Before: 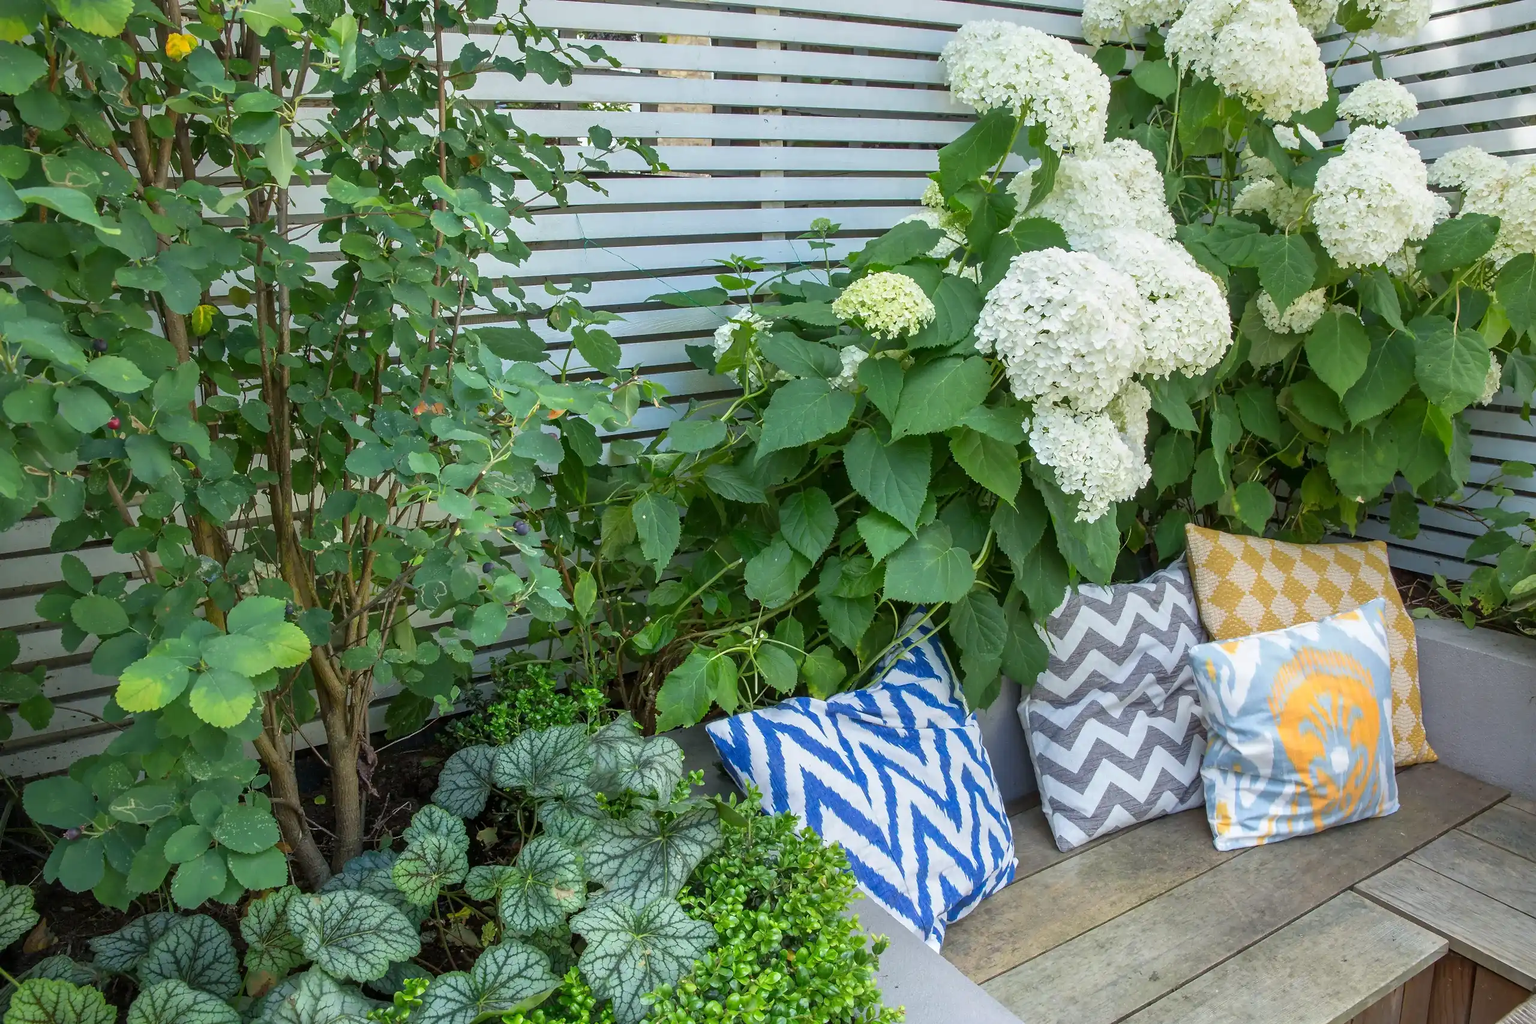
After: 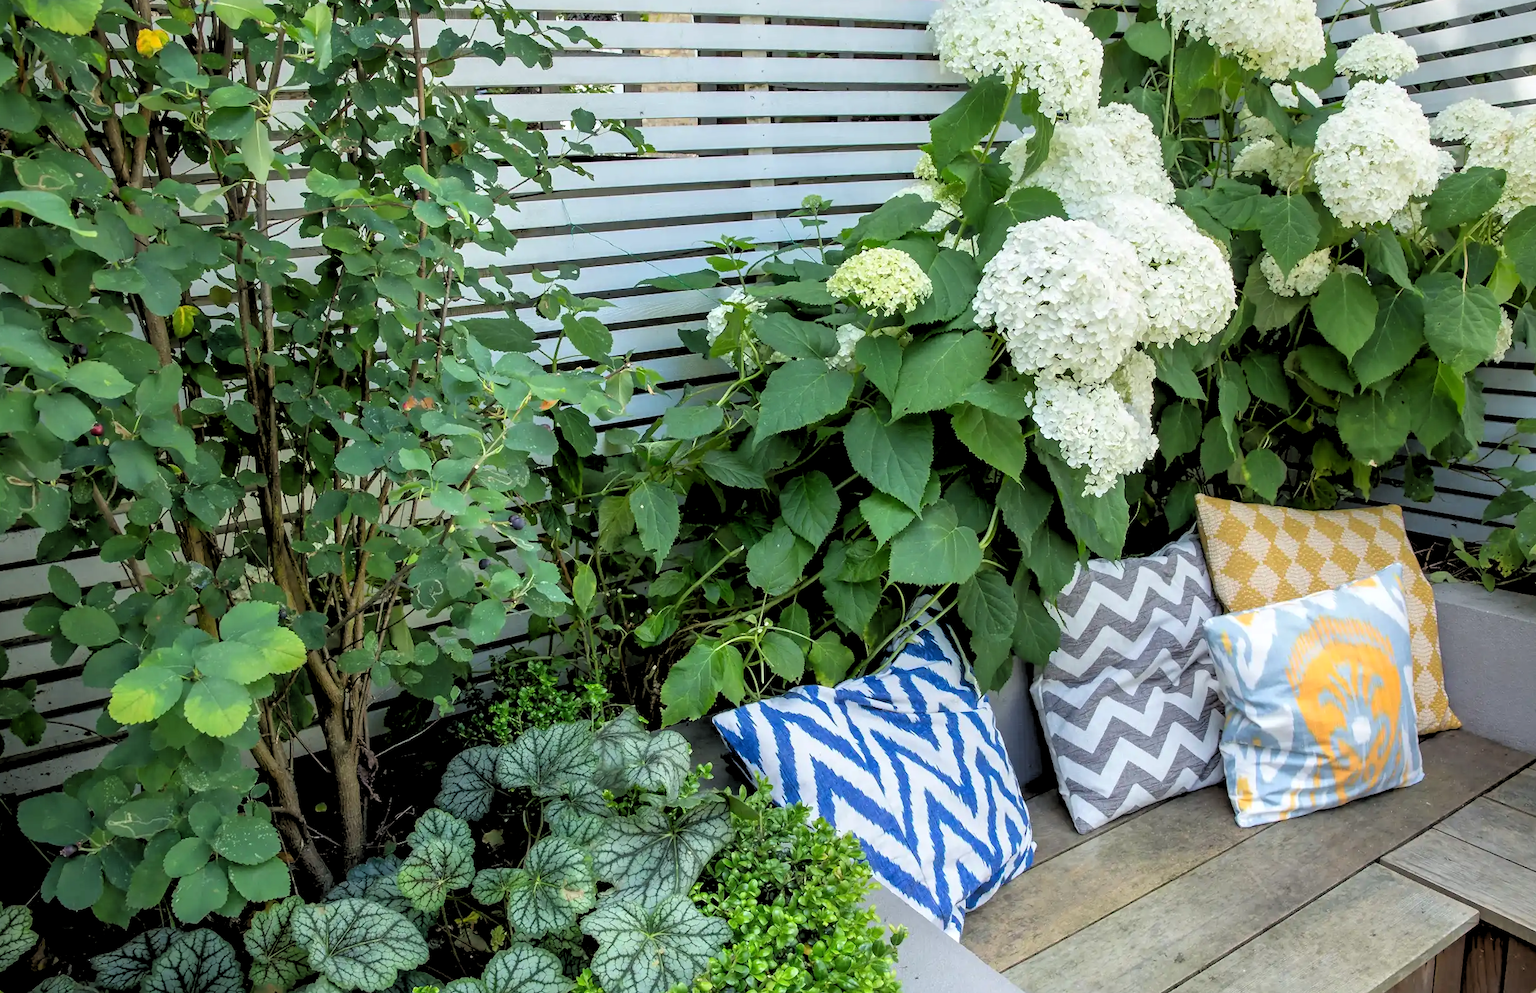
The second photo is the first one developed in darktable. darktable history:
rotate and perspective: rotation -2°, crop left 0.022, crop right 0.978, crop top 0.049, crop bottom 0.951
rgb levels: levels [[0.029, 0.461, 0.922], [0, 0.5, 1], [0, 0.5, 1]]
